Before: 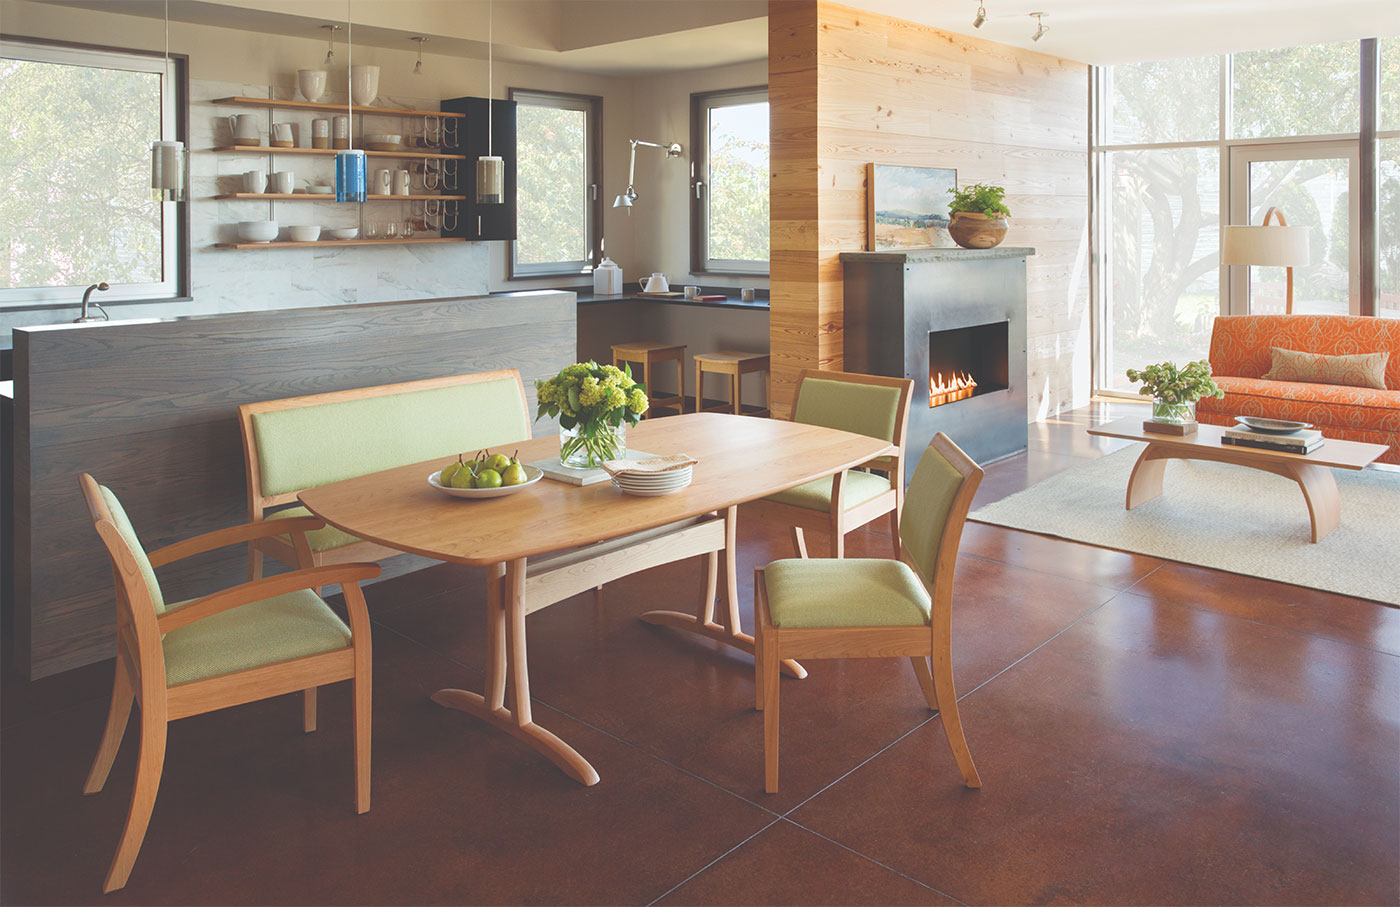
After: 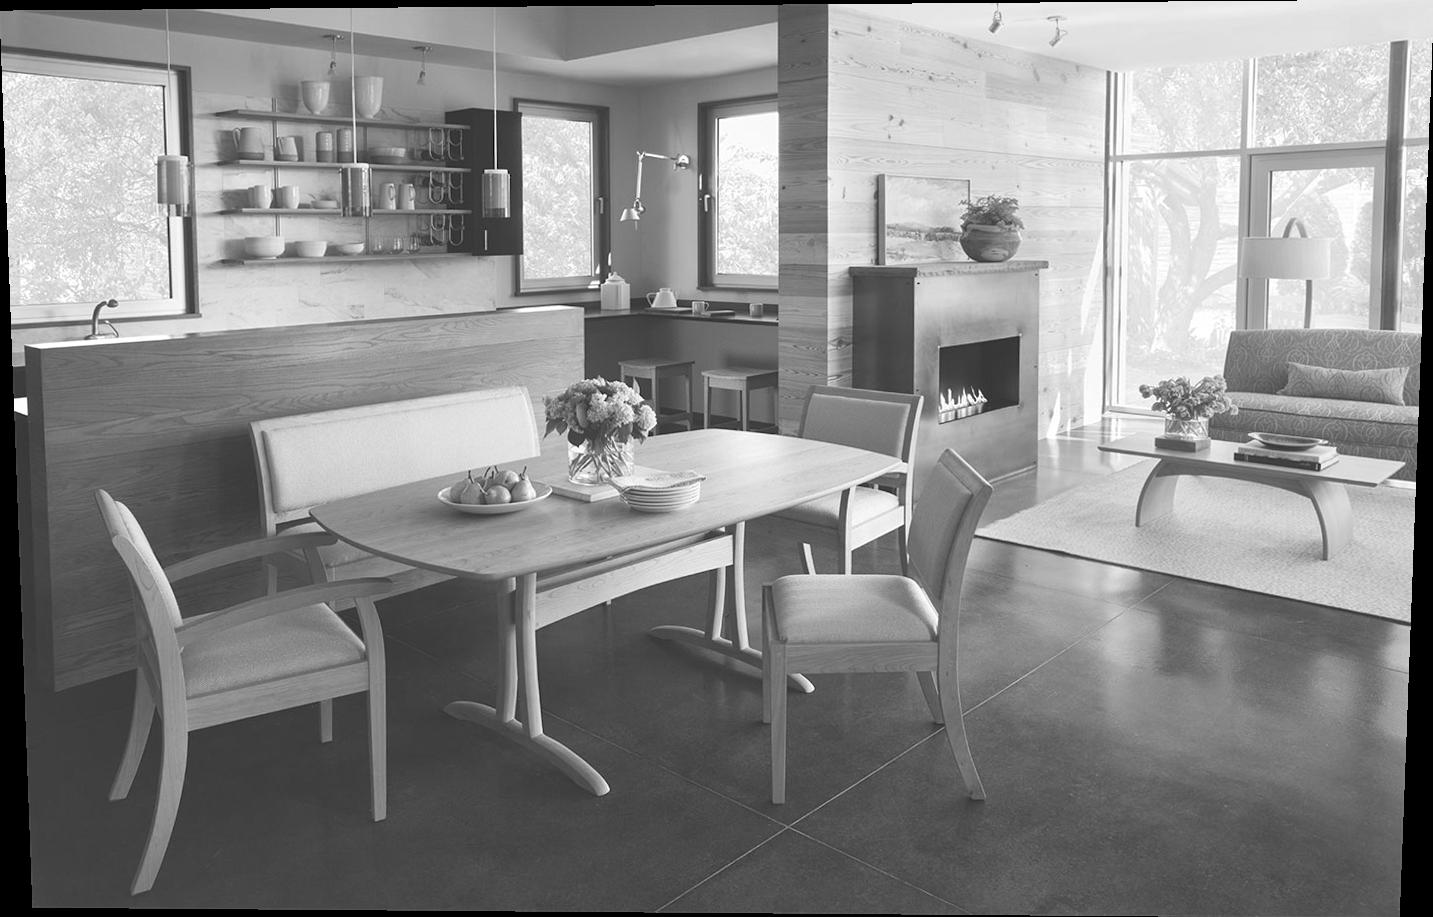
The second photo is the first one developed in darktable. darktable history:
local contrast: mode bilateral grid, contrast 20, coarseness 50, detail 120%, midtone range 0.2
monochrome: on, module defaults
rgb curve: mode RGB, independent channels
rotate and perspective: lens shift (vertical) 0.048, lens shift (horizontal) -0.024, automatic cropping off
